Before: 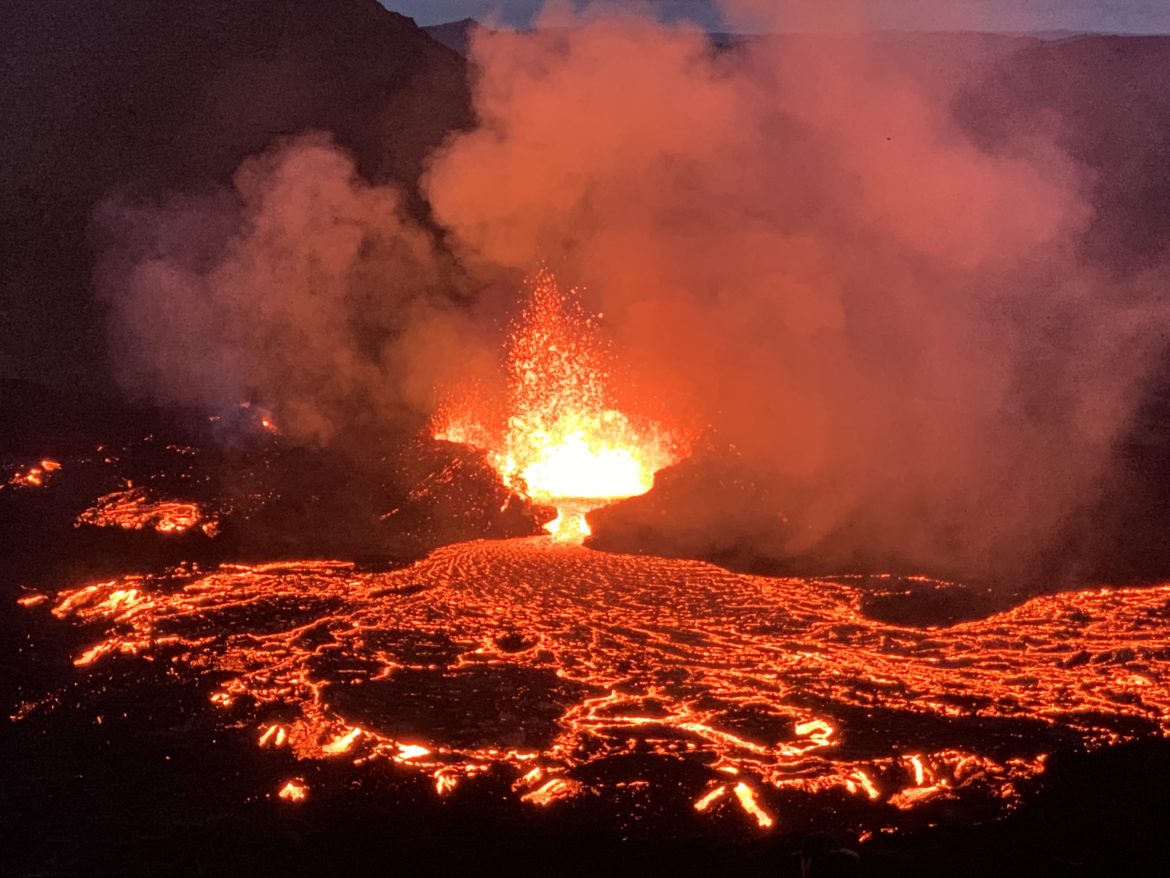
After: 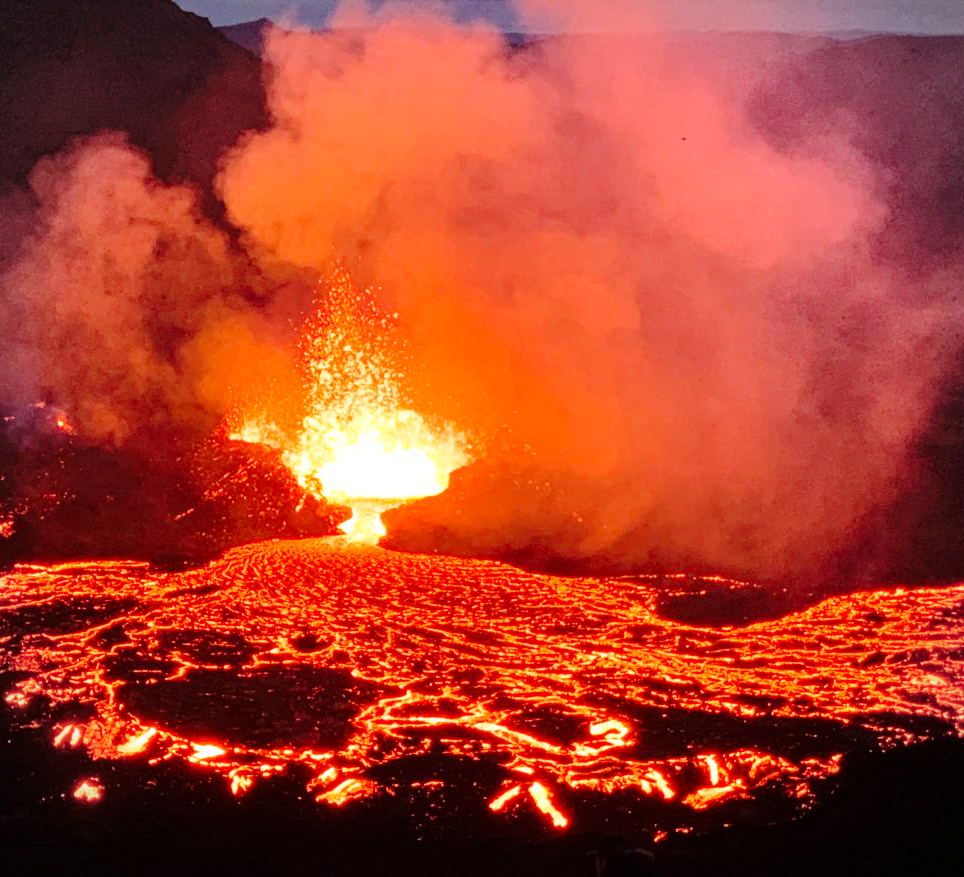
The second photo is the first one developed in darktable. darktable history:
base curve: curves: ch0 [(0, 0) (0.028, 0.03) (0.121, 0.232) (0.46, 0.748) (0.859, 0.968) (1, 1)], preserve colors none
crop: left 17.582%, bottom 0.031%
vignetting: fall-off start 91.19%
